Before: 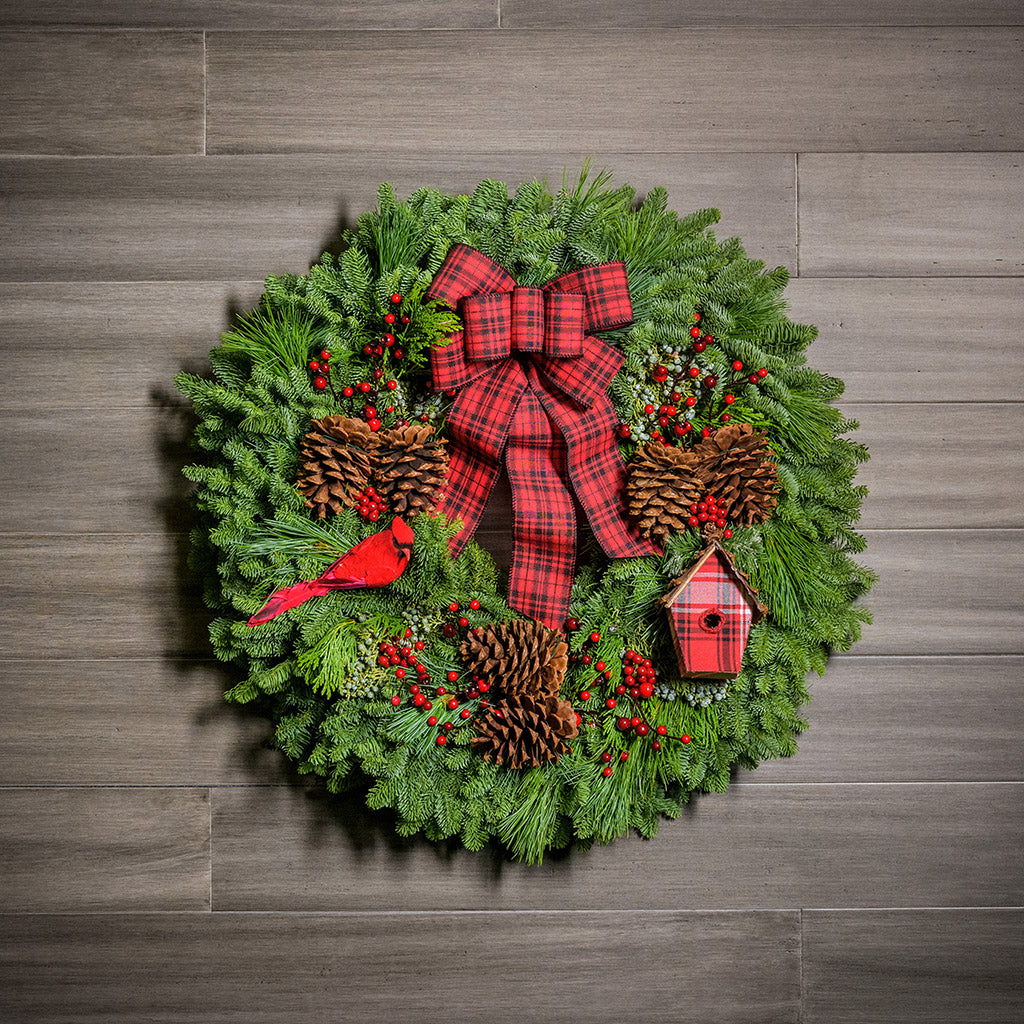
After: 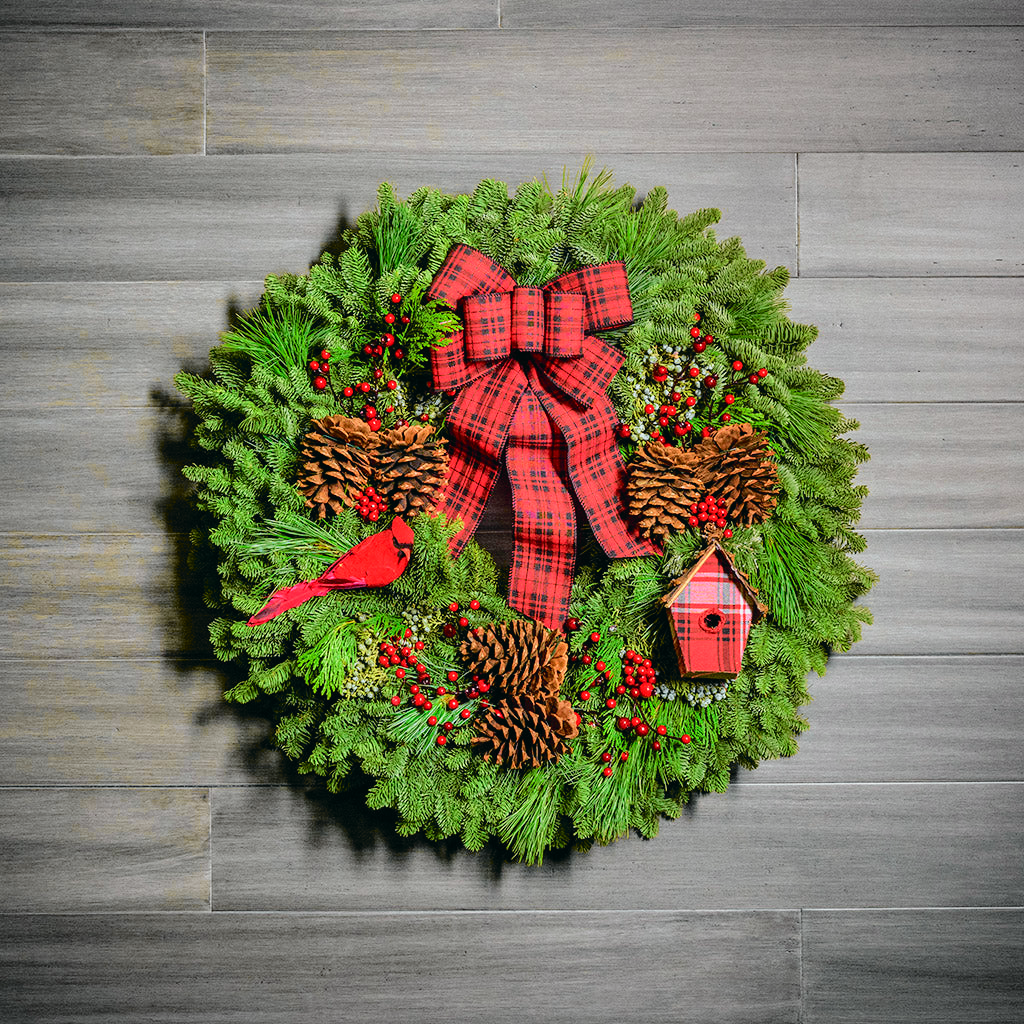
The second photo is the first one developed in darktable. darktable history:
tone curve: curves: ch0 [(0, 0.015) (0.084, 0.074) (0.162, 0.165) (0.304, 0.382) (0.466, 0.576) (0.654, 0.741) (0.848, 0.906) (0.984, 0.963)]; ch1 [(0, 0) (0.34, 0.235) (0.46, 0.46) (0.515, 0.502) (0.553, 0.567) (0.764, 0.815) (1, 1)]; ch2 [(0, 0) (0.44, 0.458) (0.479, 0.492) (0.524, 0.507) (0.547, 0.579) (0.673, 0.712) (1, 1)], color space Lab, independent channels, preserve colors none
